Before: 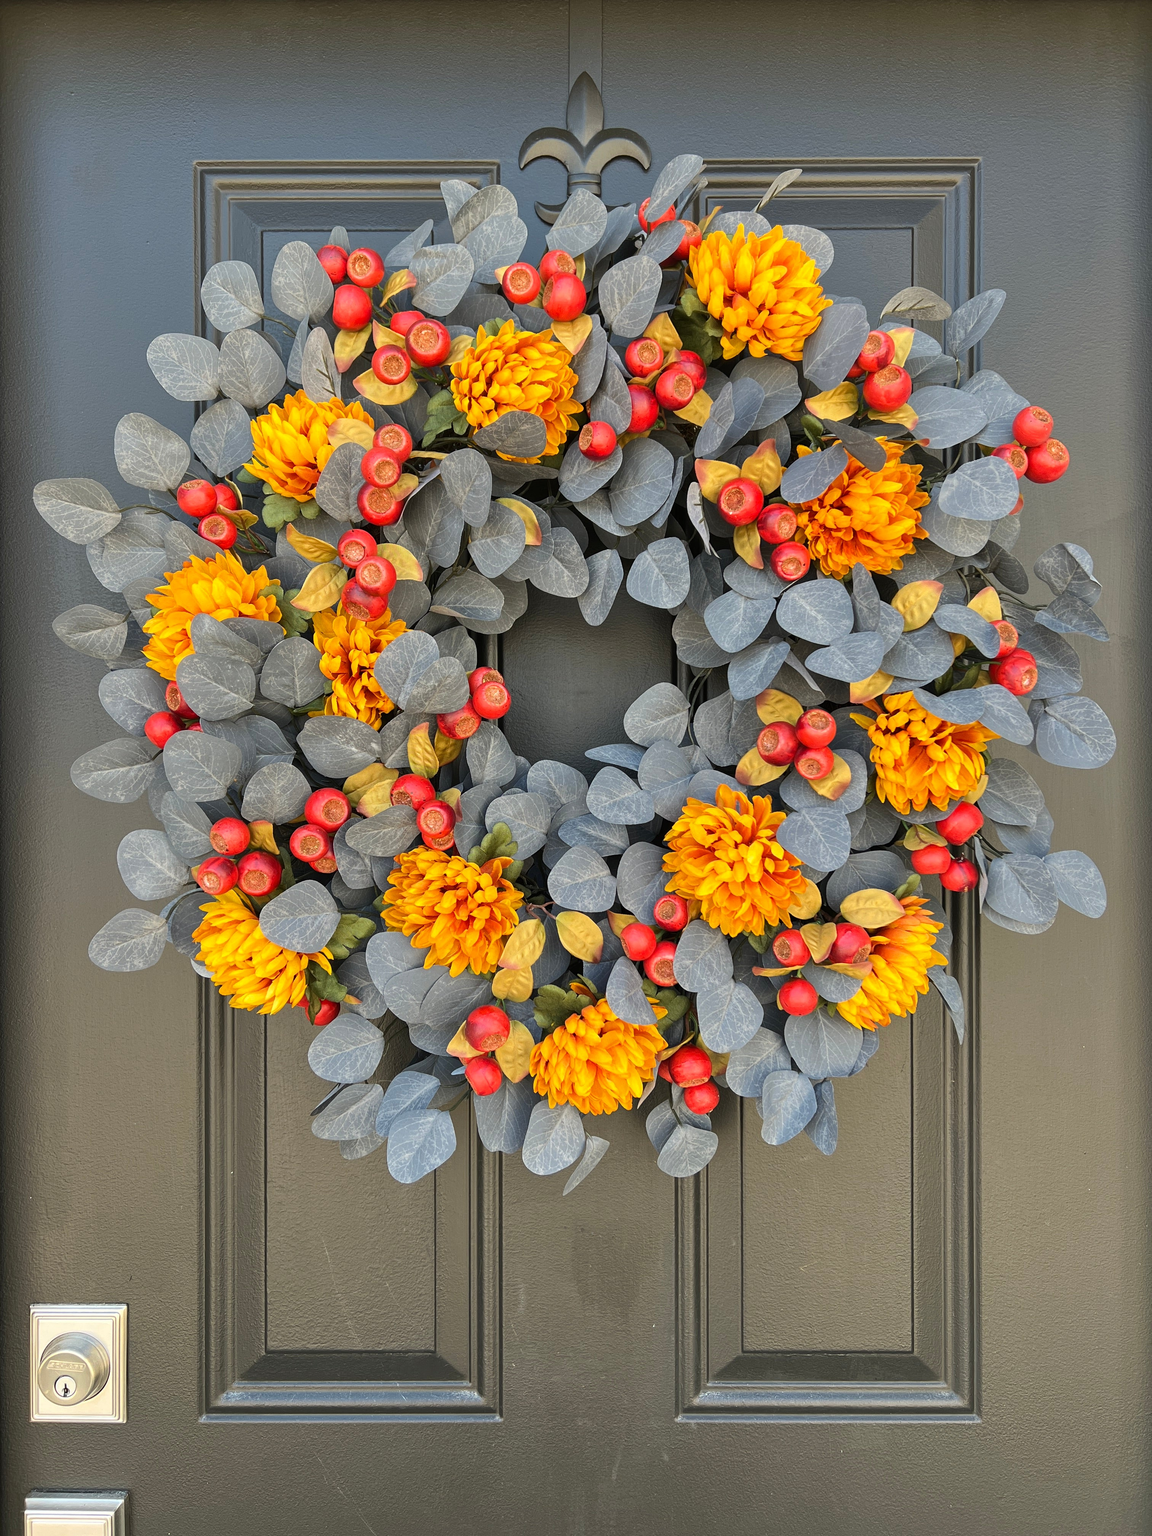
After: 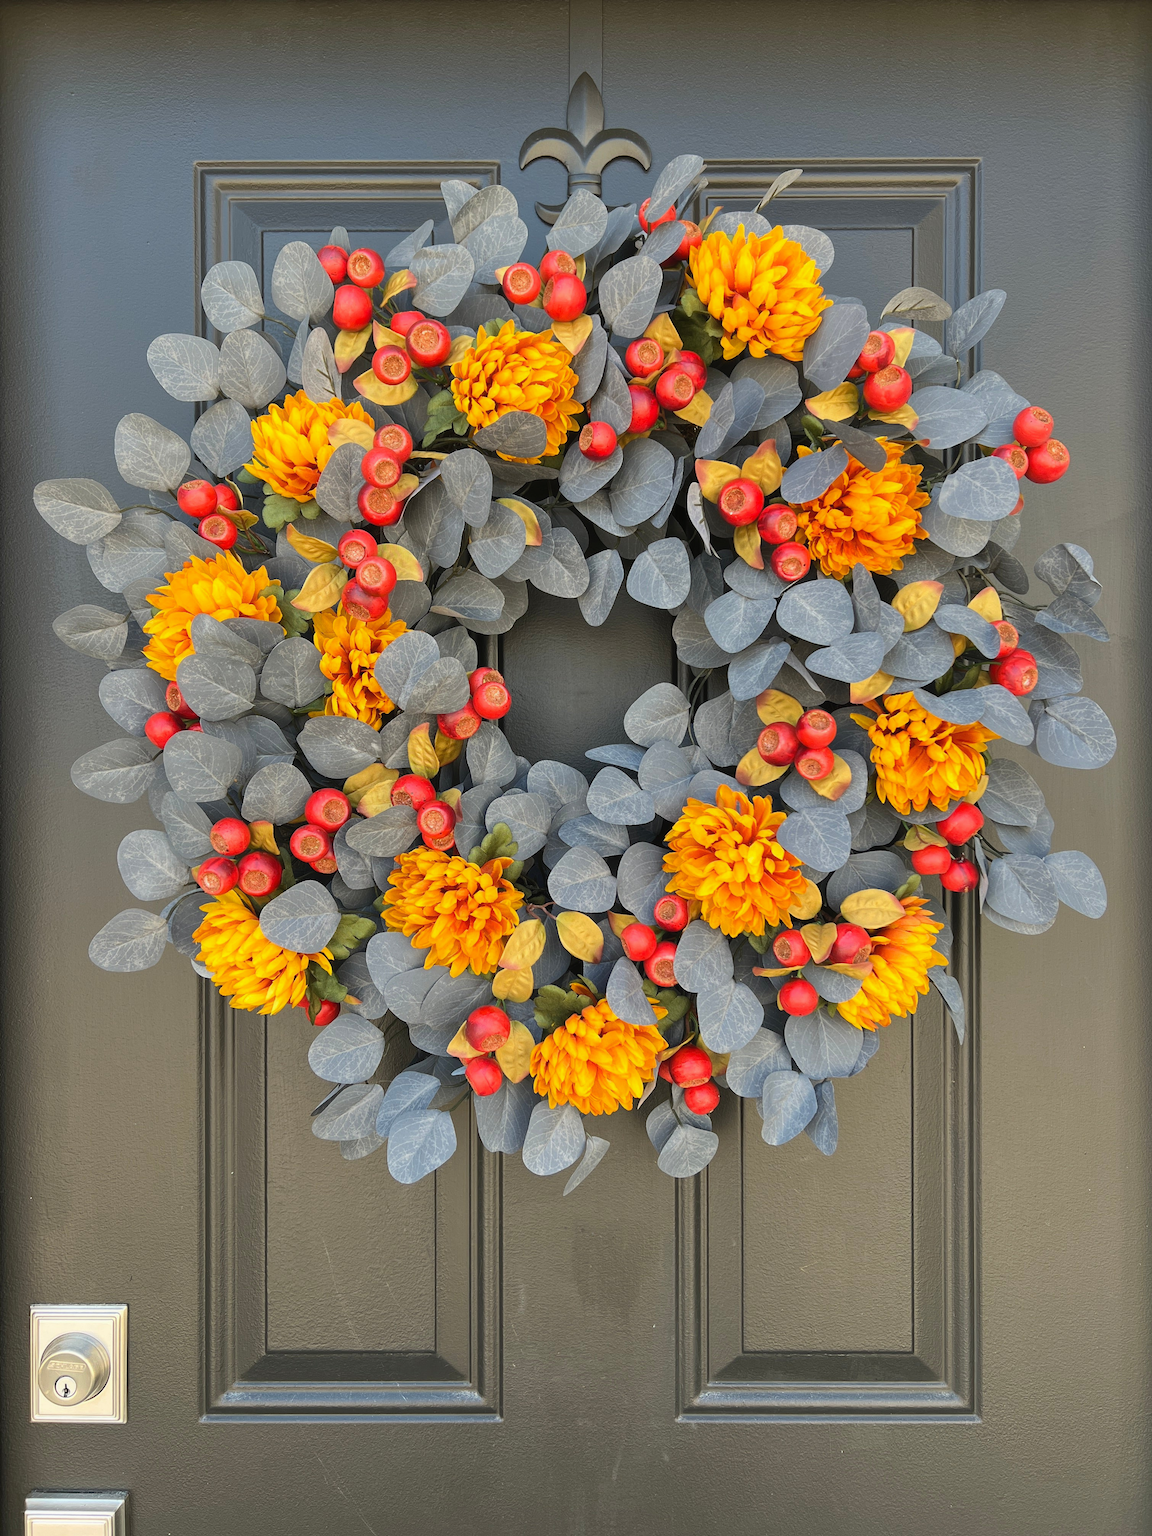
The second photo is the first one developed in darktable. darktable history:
contrast equalizer: octaves 7, y [[0.5, 0.542, 0.583, 0.625, 0.667, 0.708], [0.5 ×6], [0.5 ×6], [0 ×6], [0 ×6]], mix -0.205
